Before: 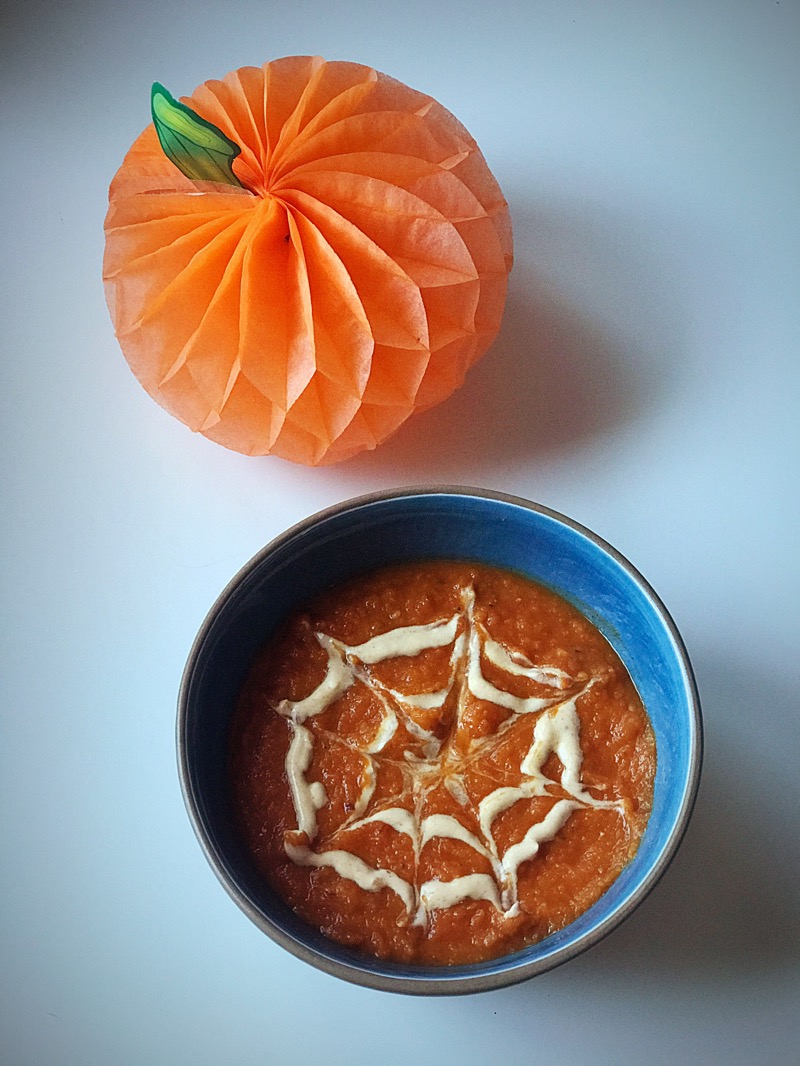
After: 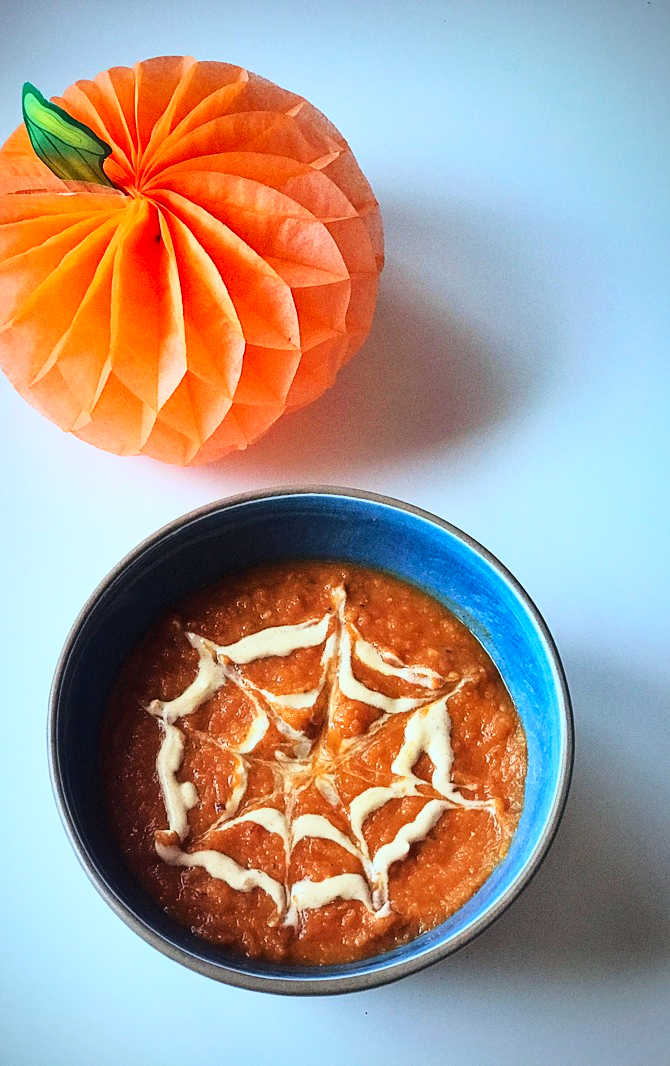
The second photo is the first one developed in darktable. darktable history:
white balance: red 0.982, blue 1.018
base curve: curves: ch0 [(0, 0) (0.032, 0.037) (0.105, 0.228) (0.435, 0.76) (0.856, 0.983) (1, 1)]
crop: left 16.145%
shadows and highlights: shadows 43.71, white point adjustment -1.46, soften with gaussian
